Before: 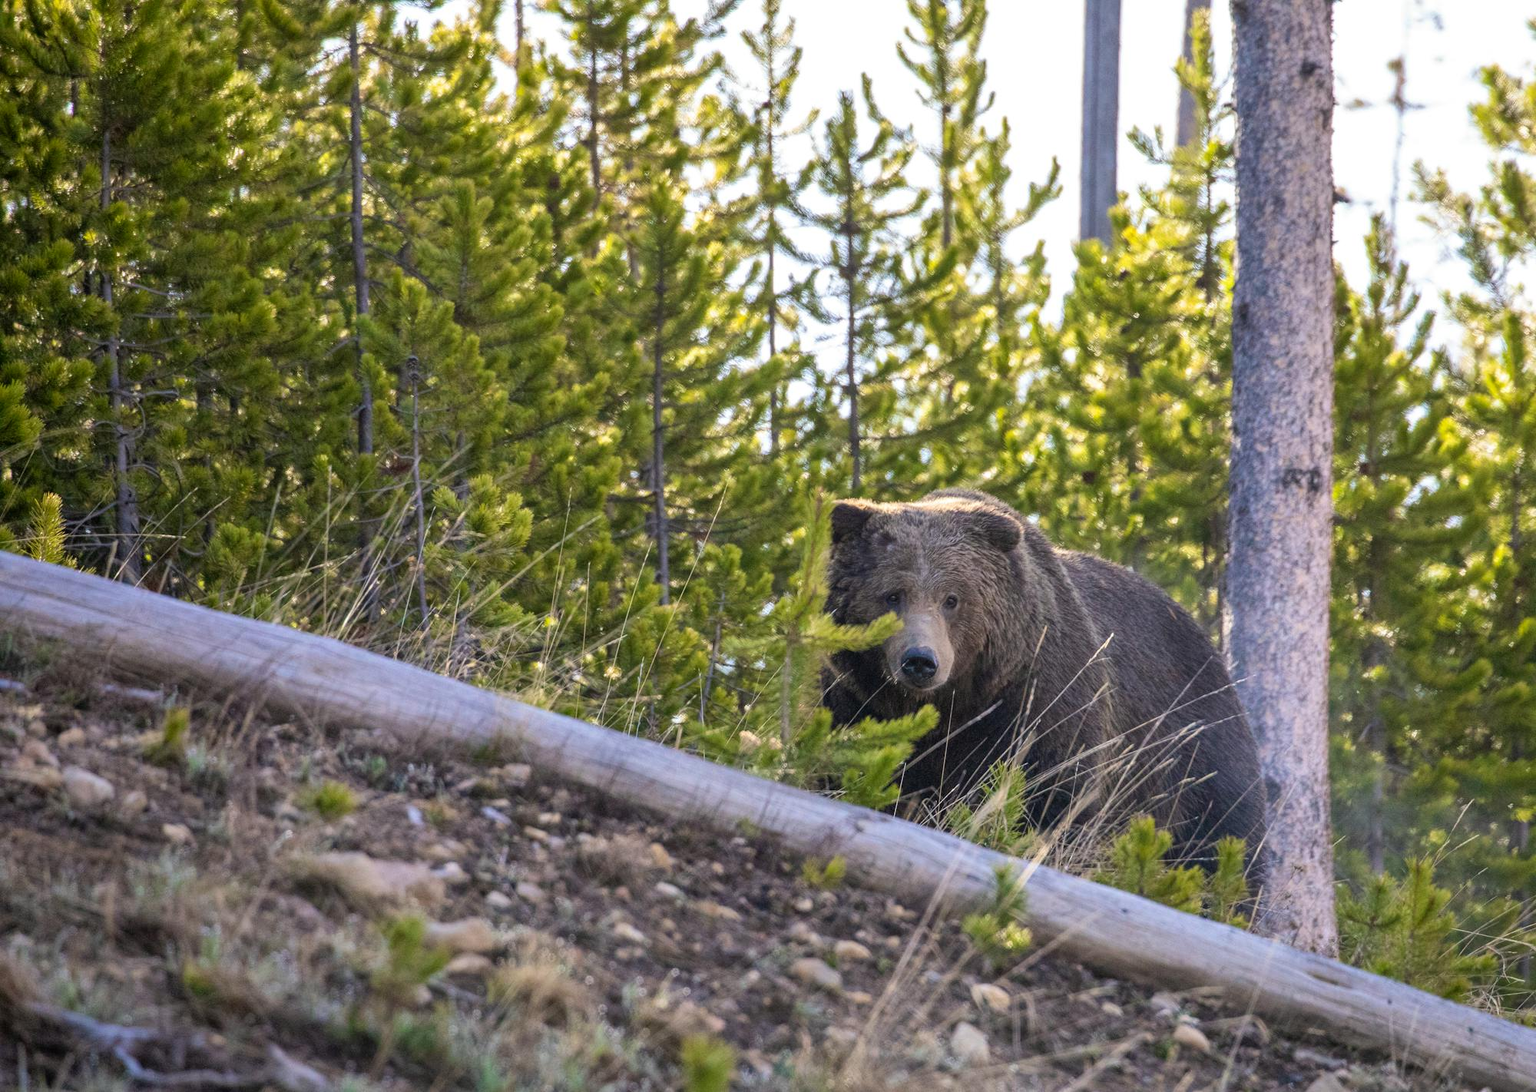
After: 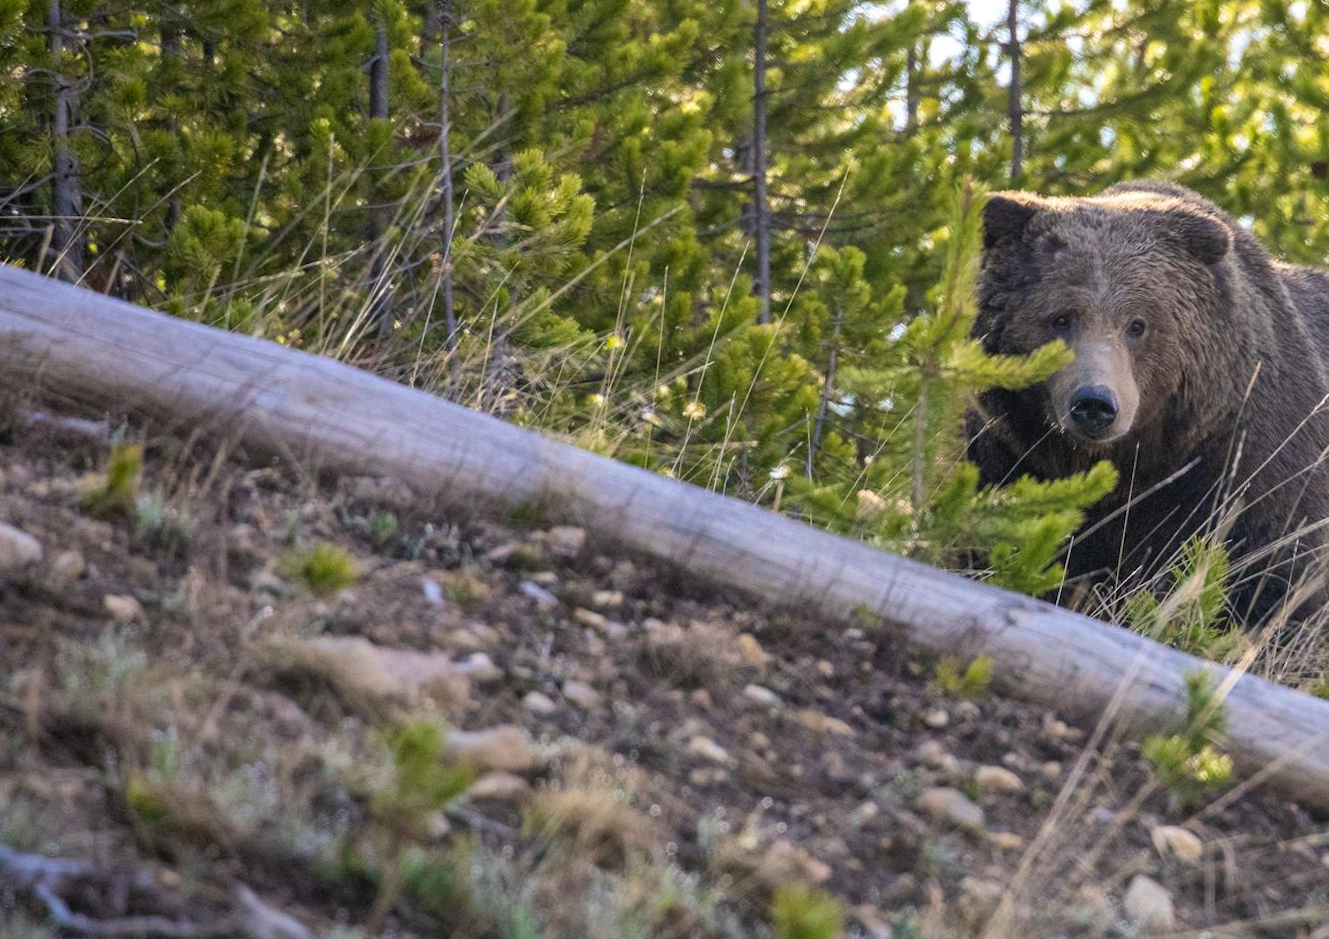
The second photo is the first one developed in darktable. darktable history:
crop and rotate: angle -1.23°, left 3.667%, top 31.932%, right 27.871%
